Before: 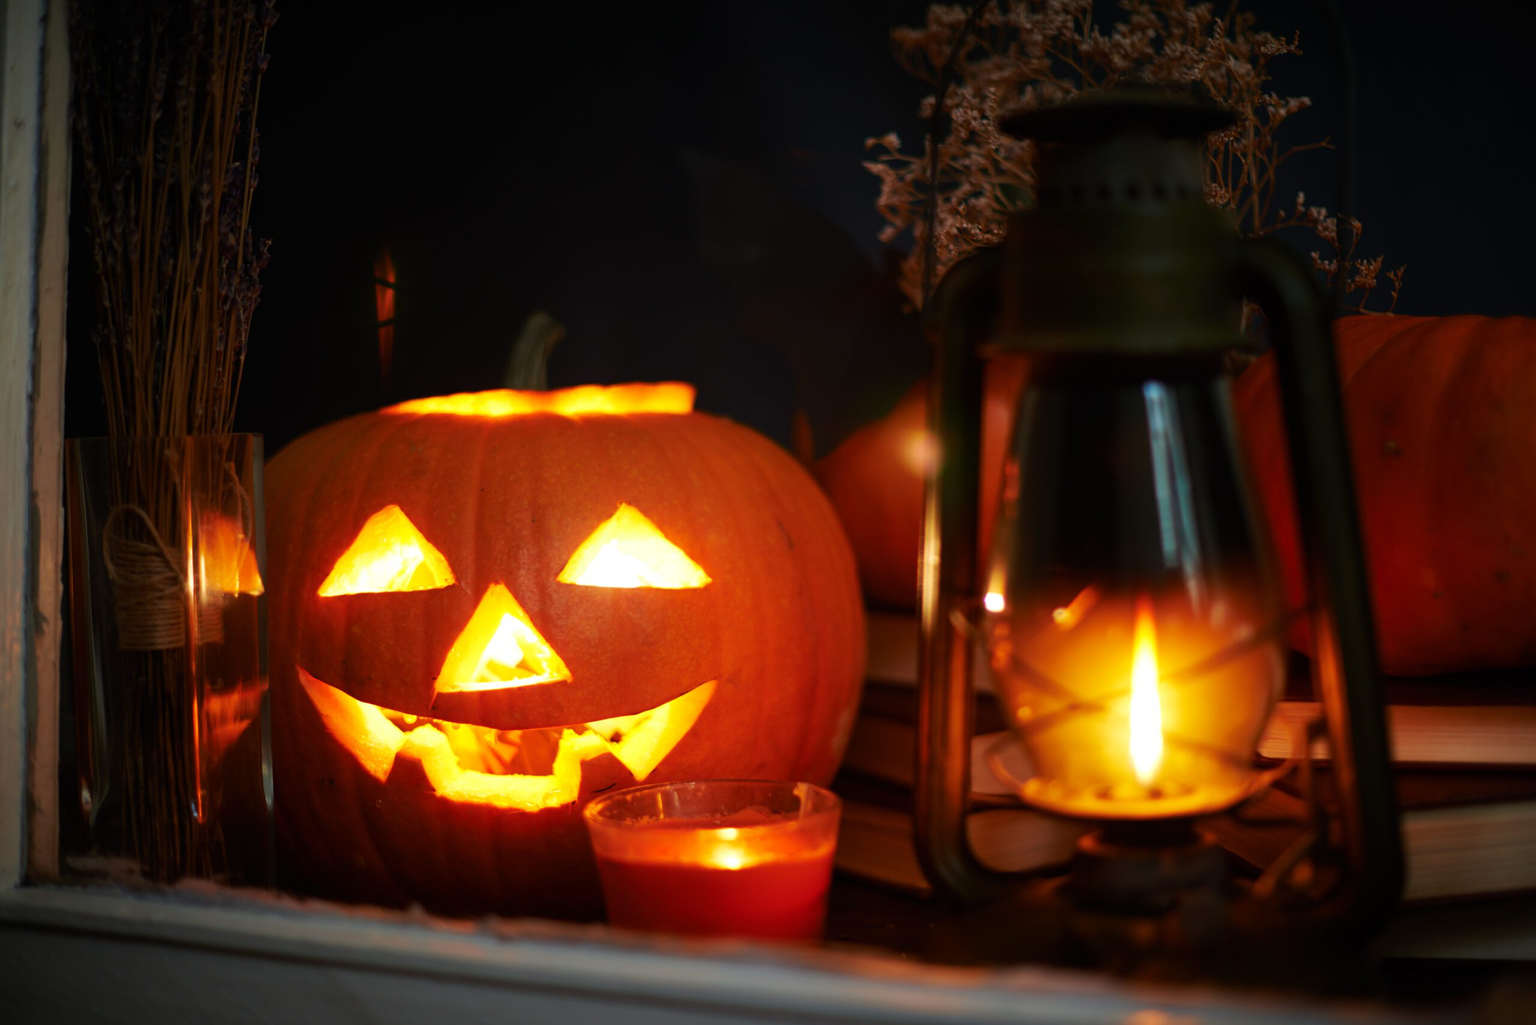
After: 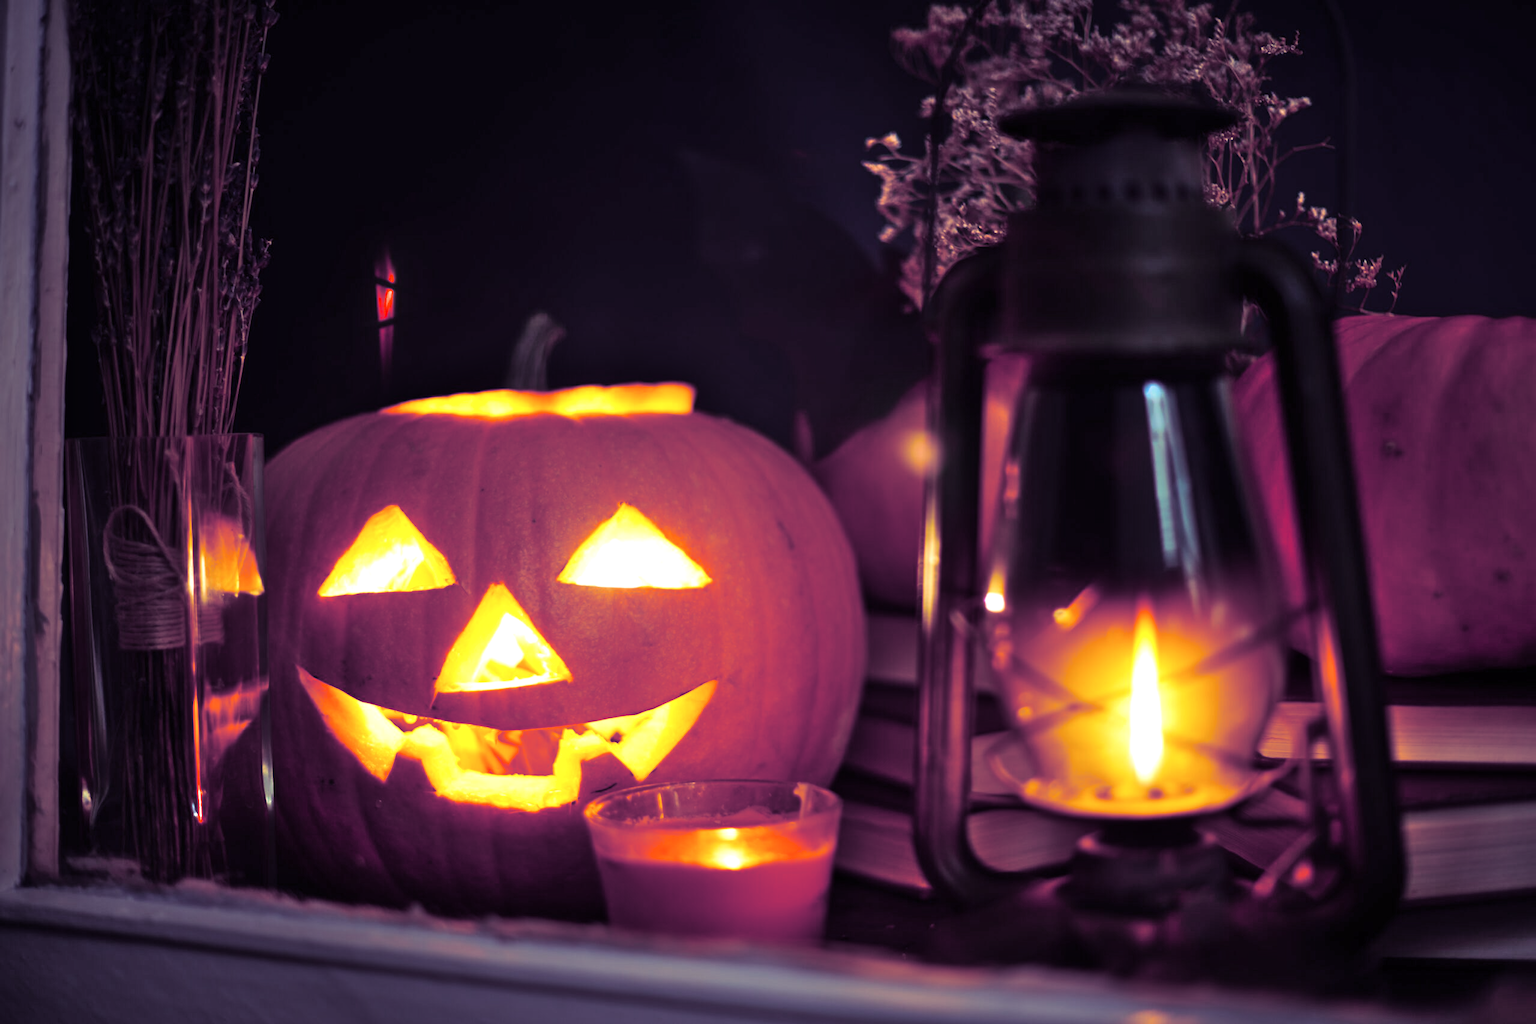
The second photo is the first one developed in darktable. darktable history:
split-toning: shadows › hue 255.6°, shadows › saturation 0.66, highlights › hue 43.2°, highlights › saturation 0.68, balance -50.1
shadows and highlights: radius 44.78, white point adjustment 6.64, compress 79.65%, highlights color adjustment 78.42%, soften with gaussian
